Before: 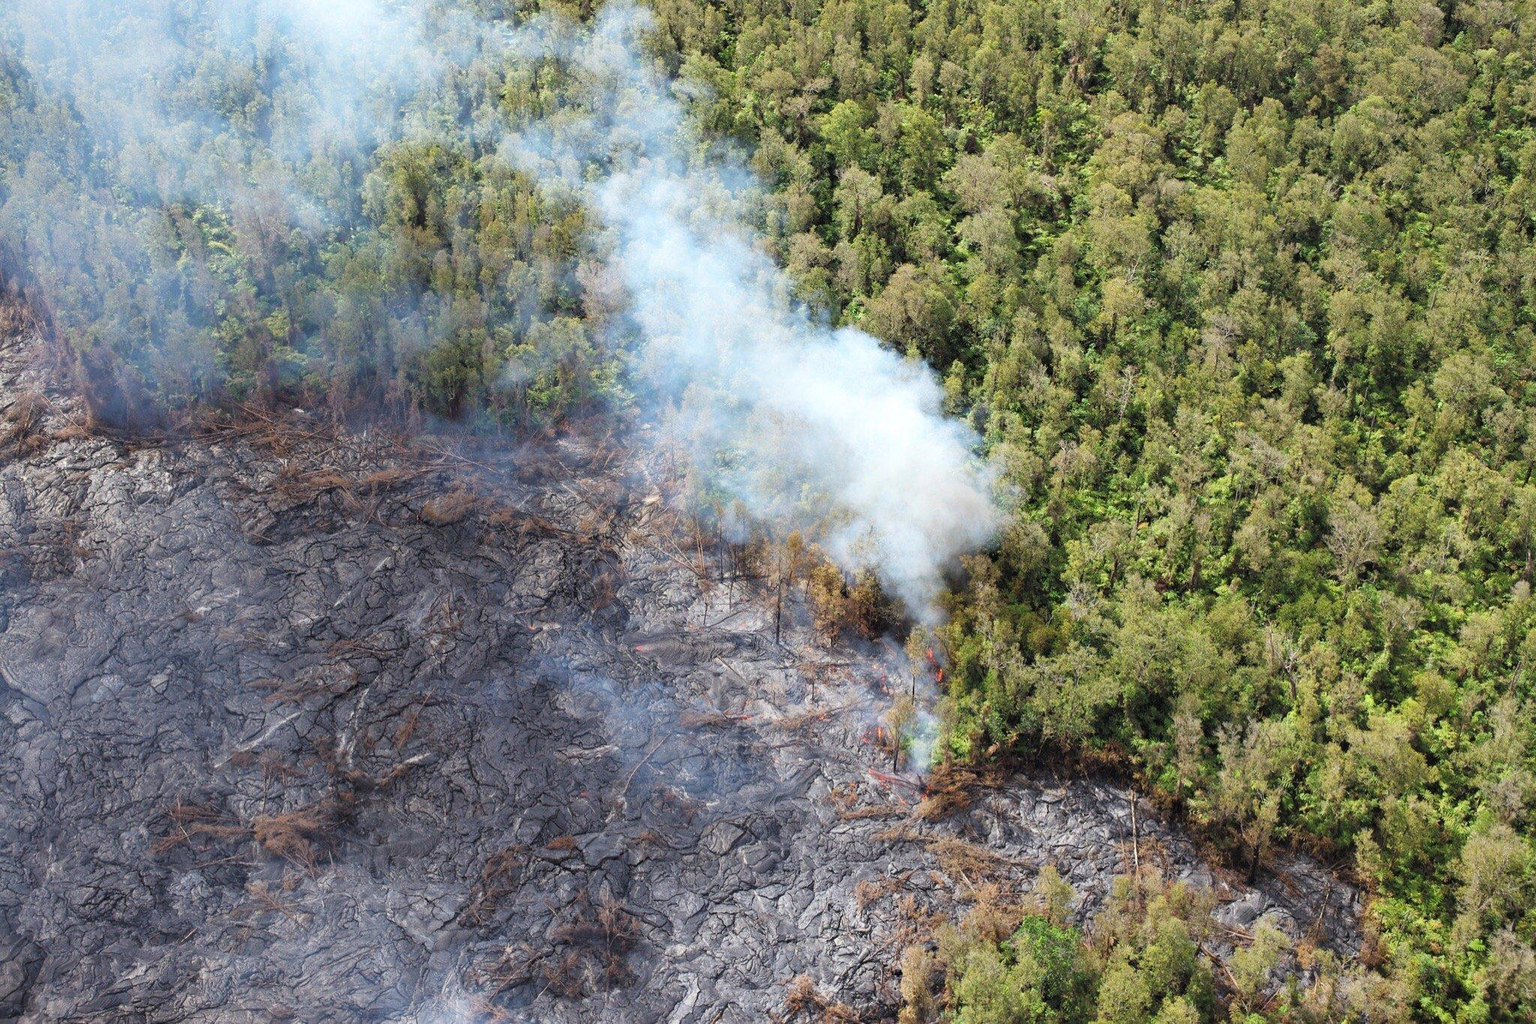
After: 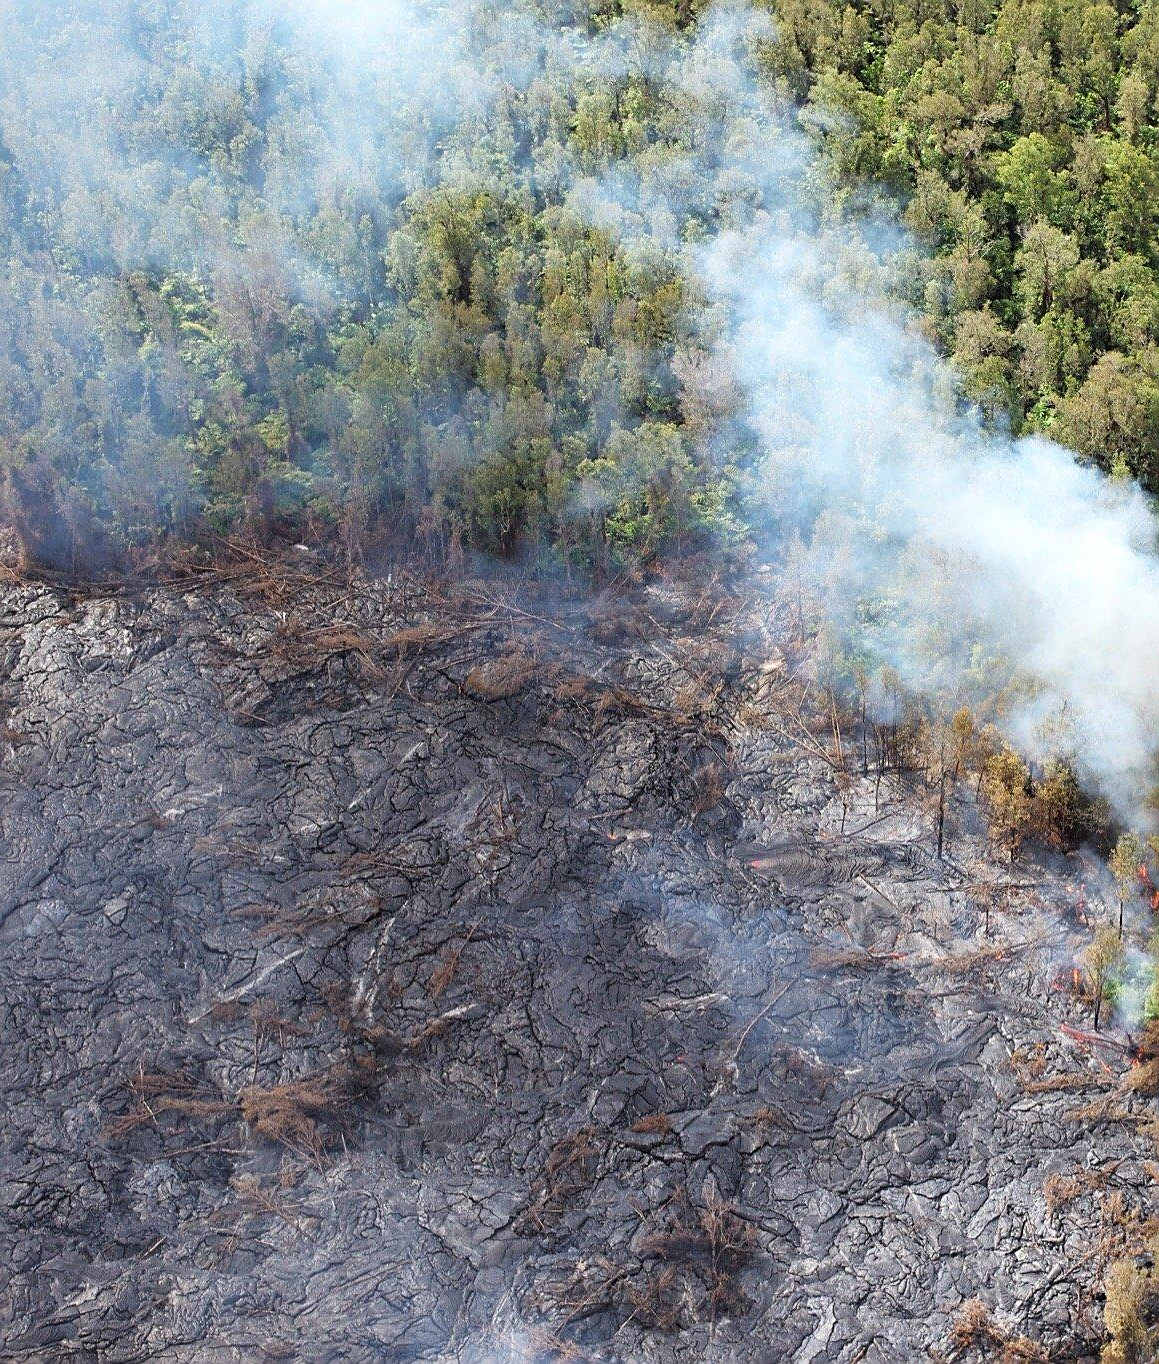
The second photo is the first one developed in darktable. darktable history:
crop: left 4.74%, right 38.651%
sharpen: on, module defaults
